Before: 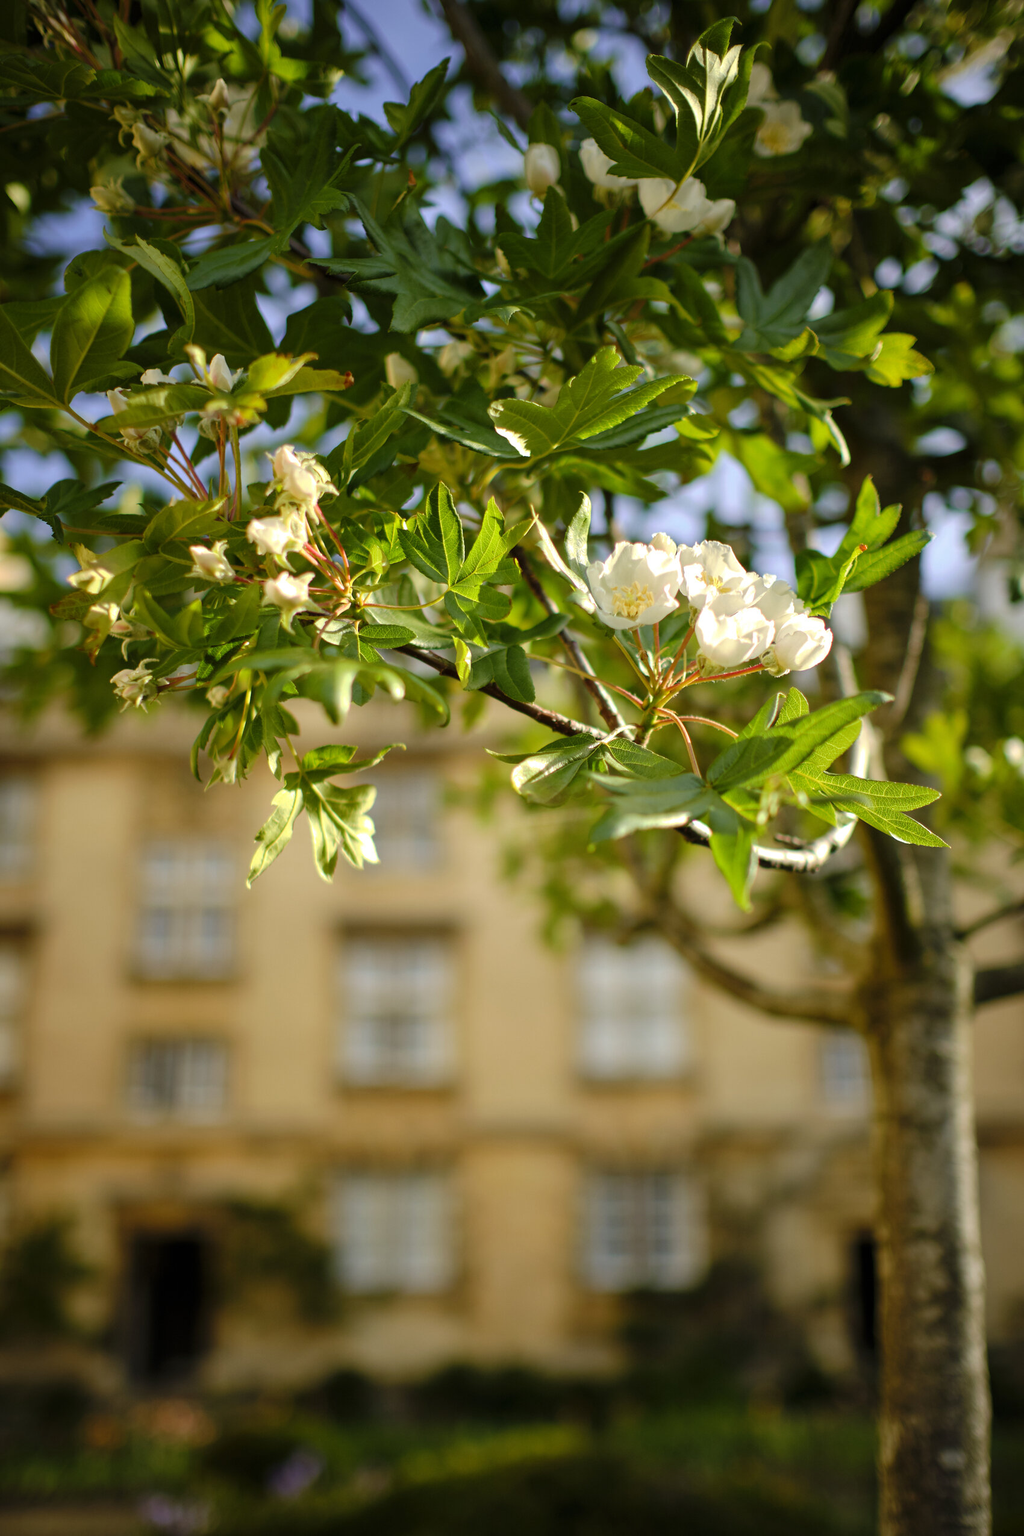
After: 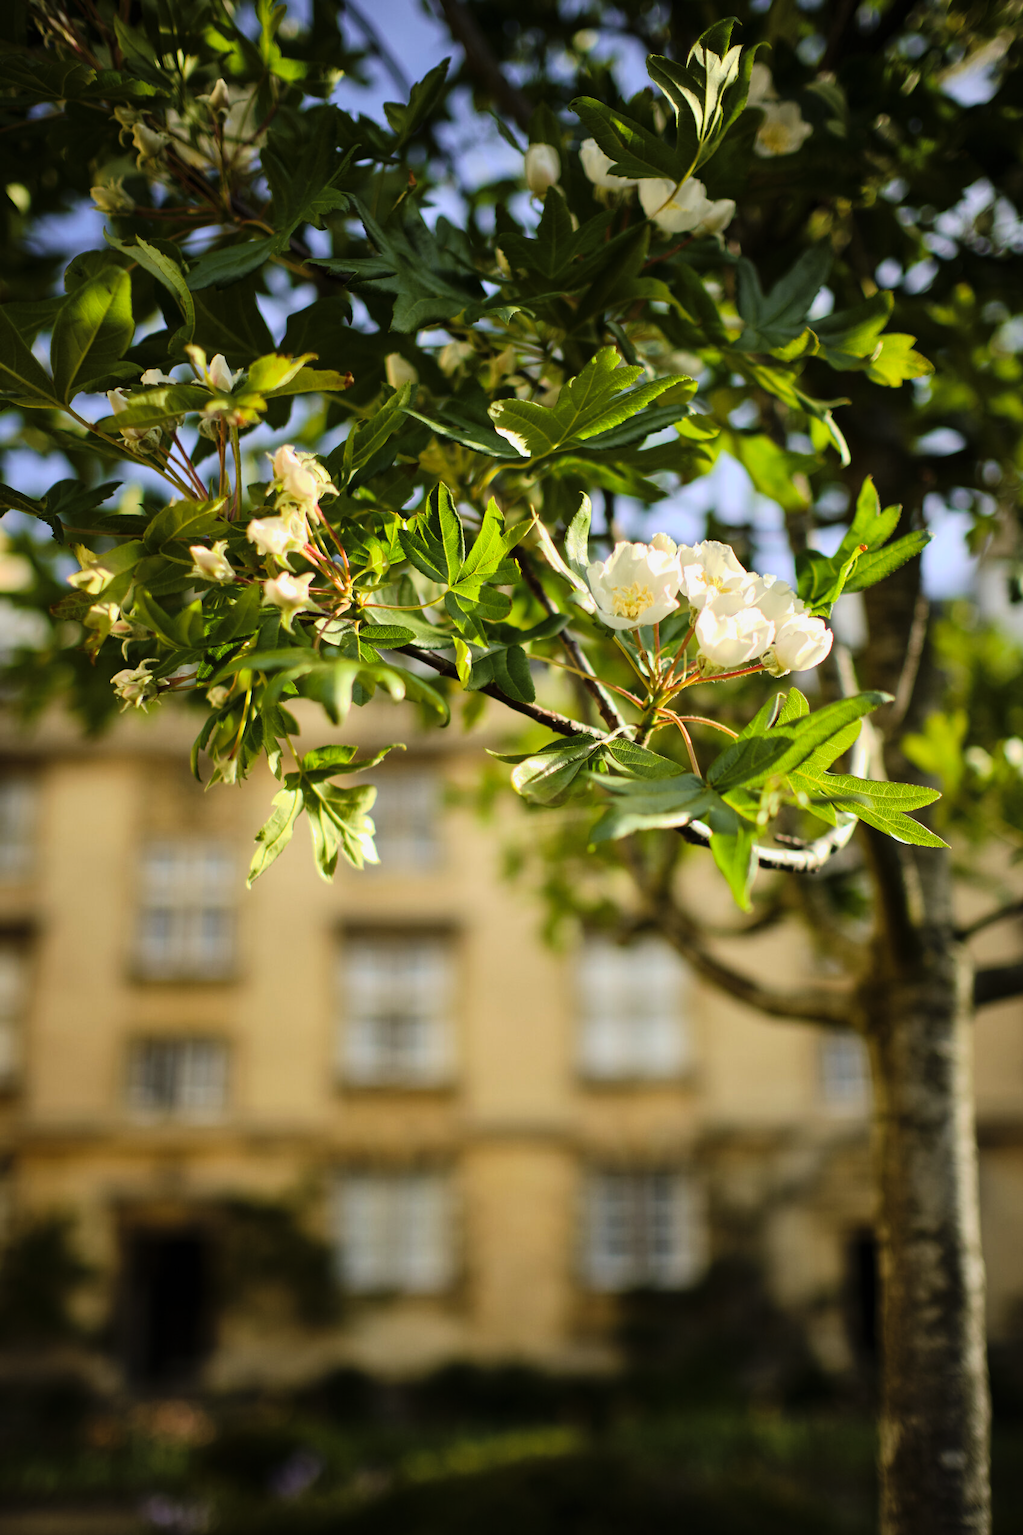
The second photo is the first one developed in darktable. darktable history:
shadows and highlights: shadows 25, white point adjustment -3, highlights -30
tone curve: curves: ch0 [(0, 0) (0.195, 0.109) (0.751, 0.848) (1, 1)], color space Lab, linked channels, preserve colors none
